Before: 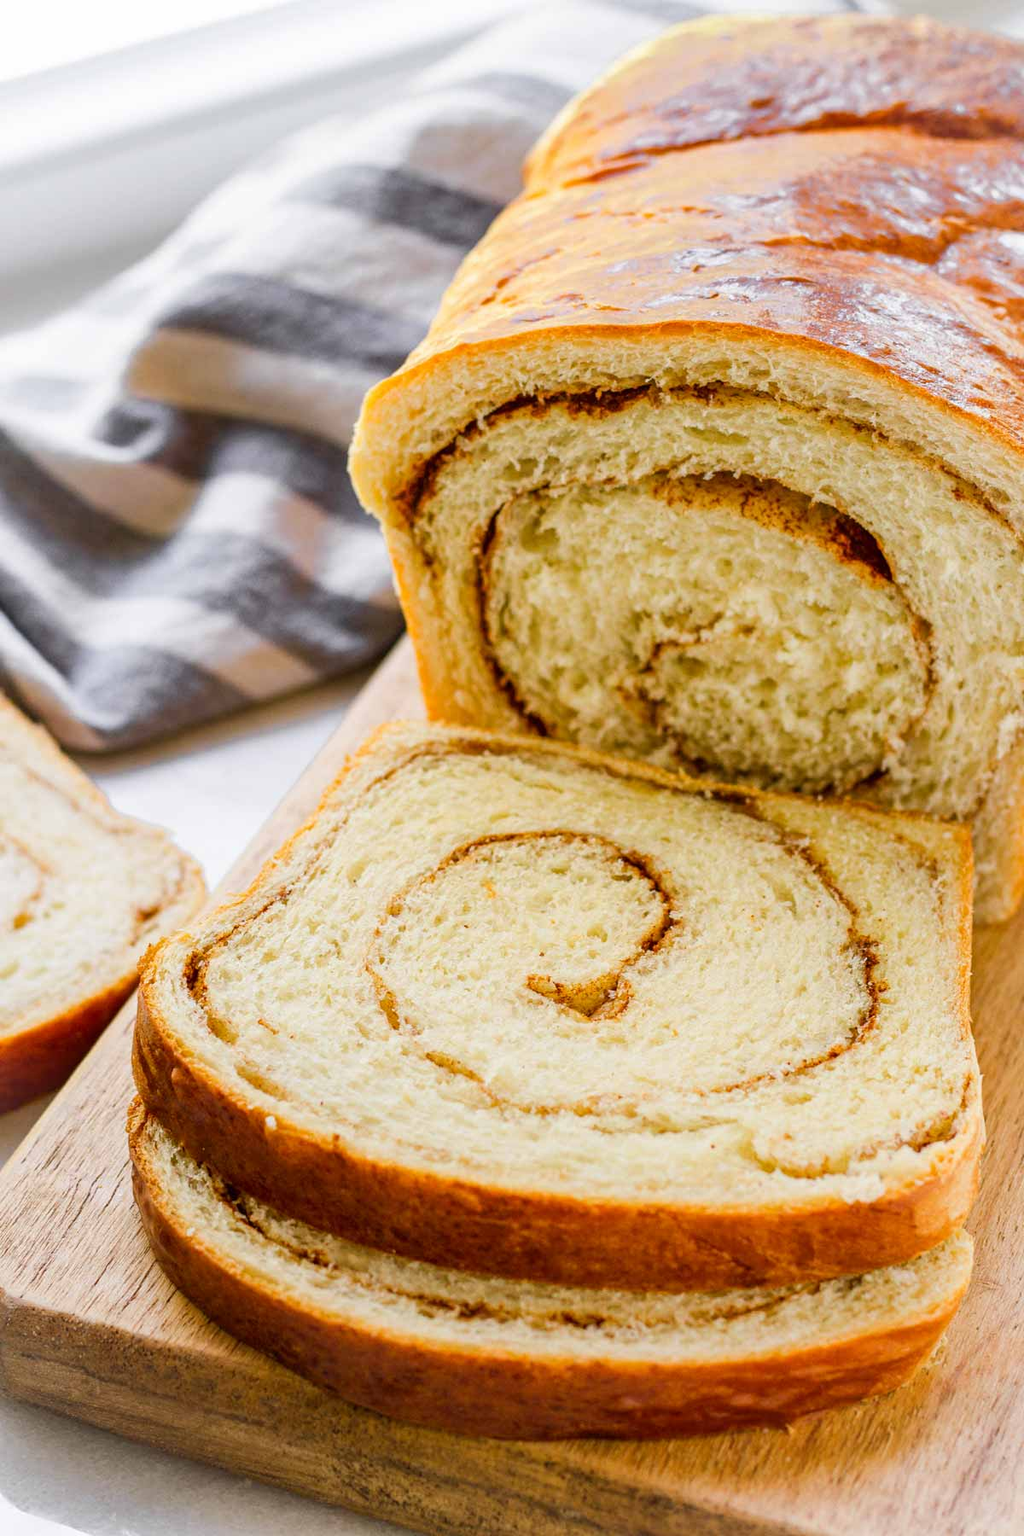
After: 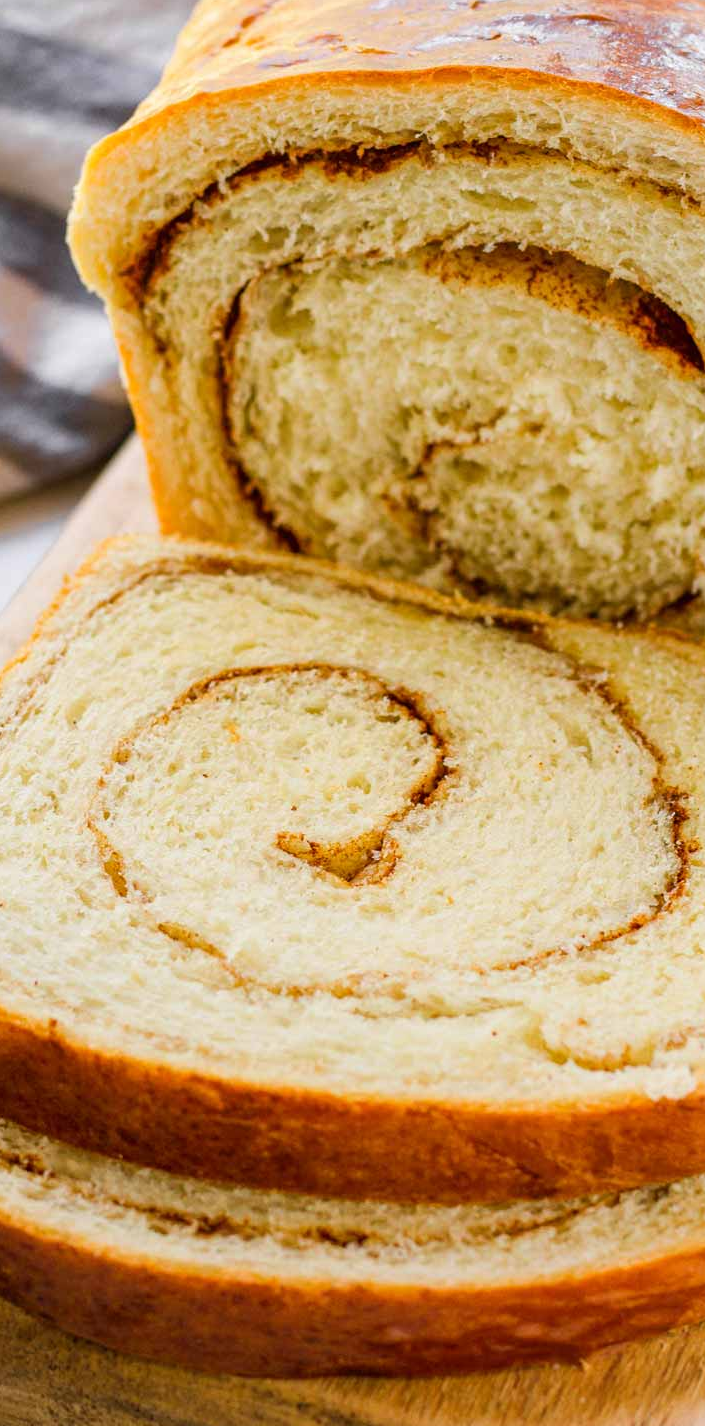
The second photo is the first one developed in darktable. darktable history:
tone equalizer: on, module defaults
crop and rotate: left 28.423%, top 17.238%, right 12.795%, bottom 3.506%
